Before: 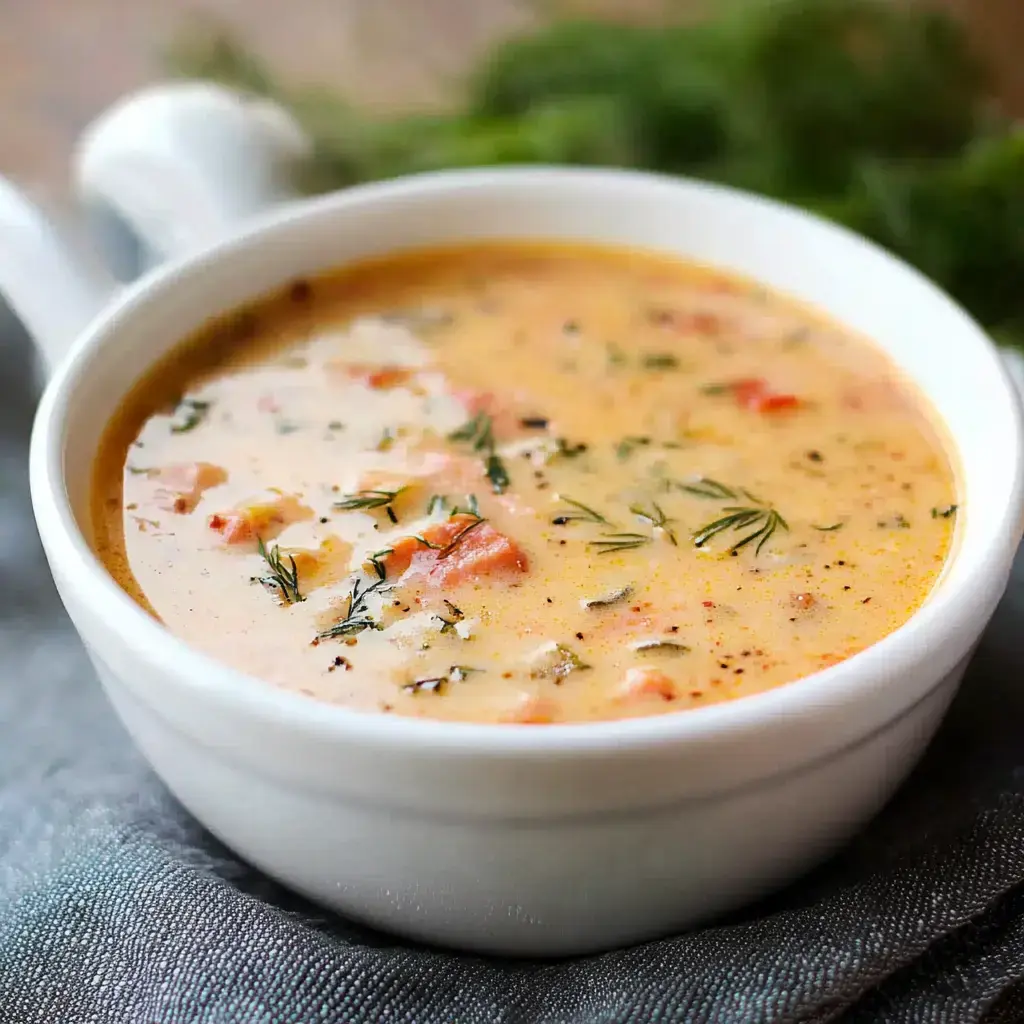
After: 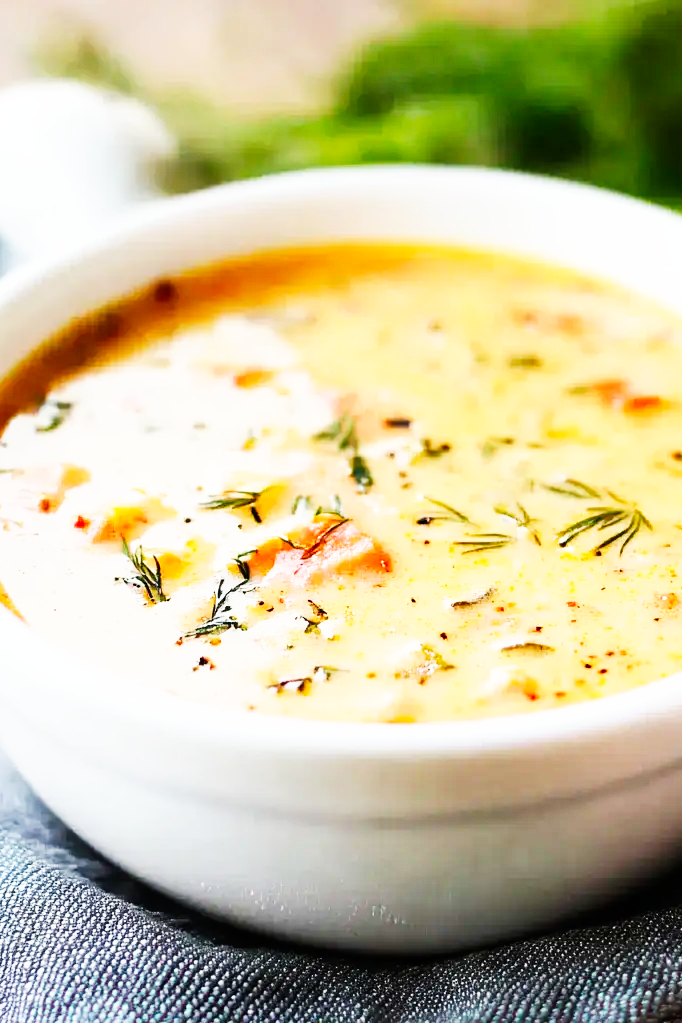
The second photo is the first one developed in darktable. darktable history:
color balance rgb: shadows lift › hue 87.15°, perceptual saturation grading › global saturation 0.12%, global vibrance 20%
crop and rotate: left 13.374%, right 20.024%
base curve: curves: ch0 [(0, 0) (0.007, 0.004) (0.027, 0.03) (0.046, 0.07) (0.207, 0.54) (0.442, 0.872) (0.673, 0.972) (1, 1)], preserve colors none
